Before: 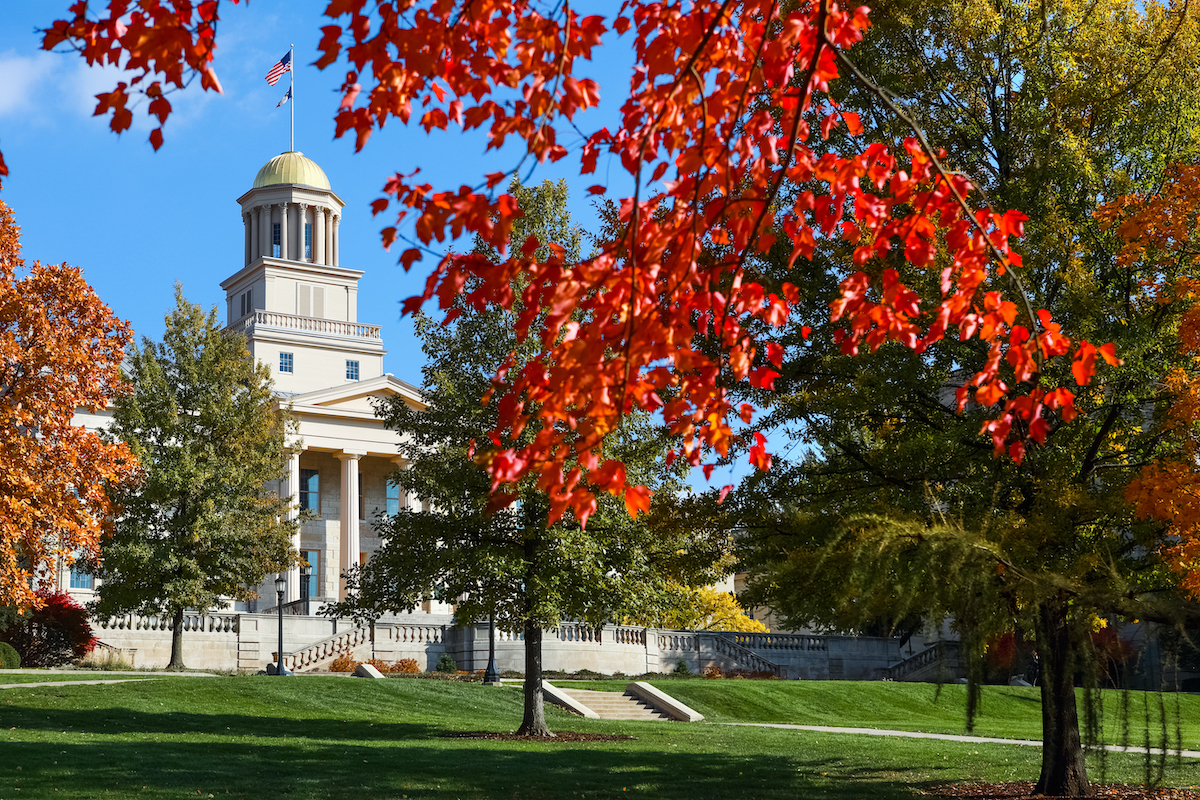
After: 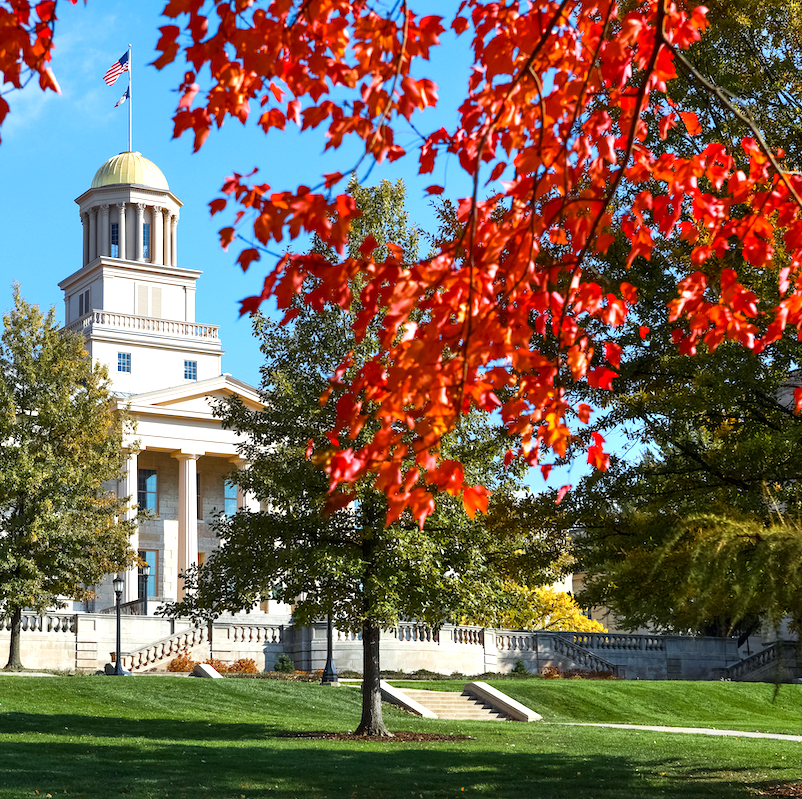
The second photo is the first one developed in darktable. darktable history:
crop and rotate: left 13.534%, right 19.567%
exposure: black level correction 0.001, exposure 0.498 EV, compensate exposure bias true, compensate highlight preservation false
tone equalizer: on, module defaults
